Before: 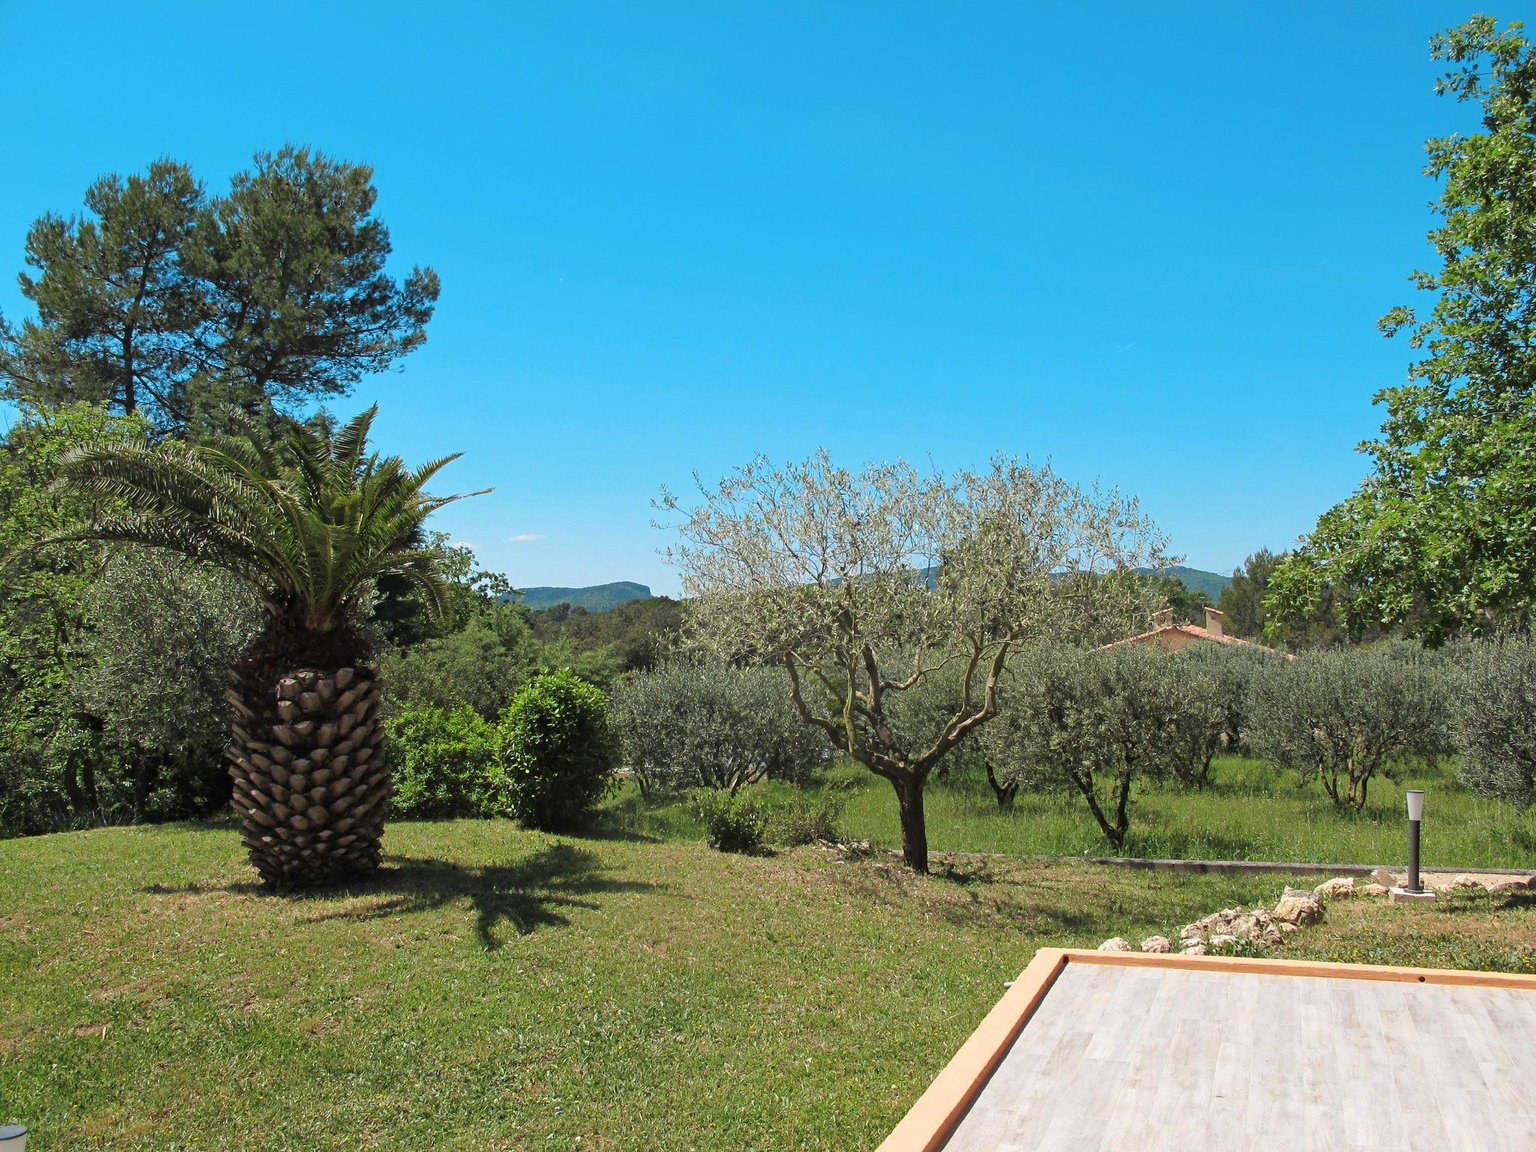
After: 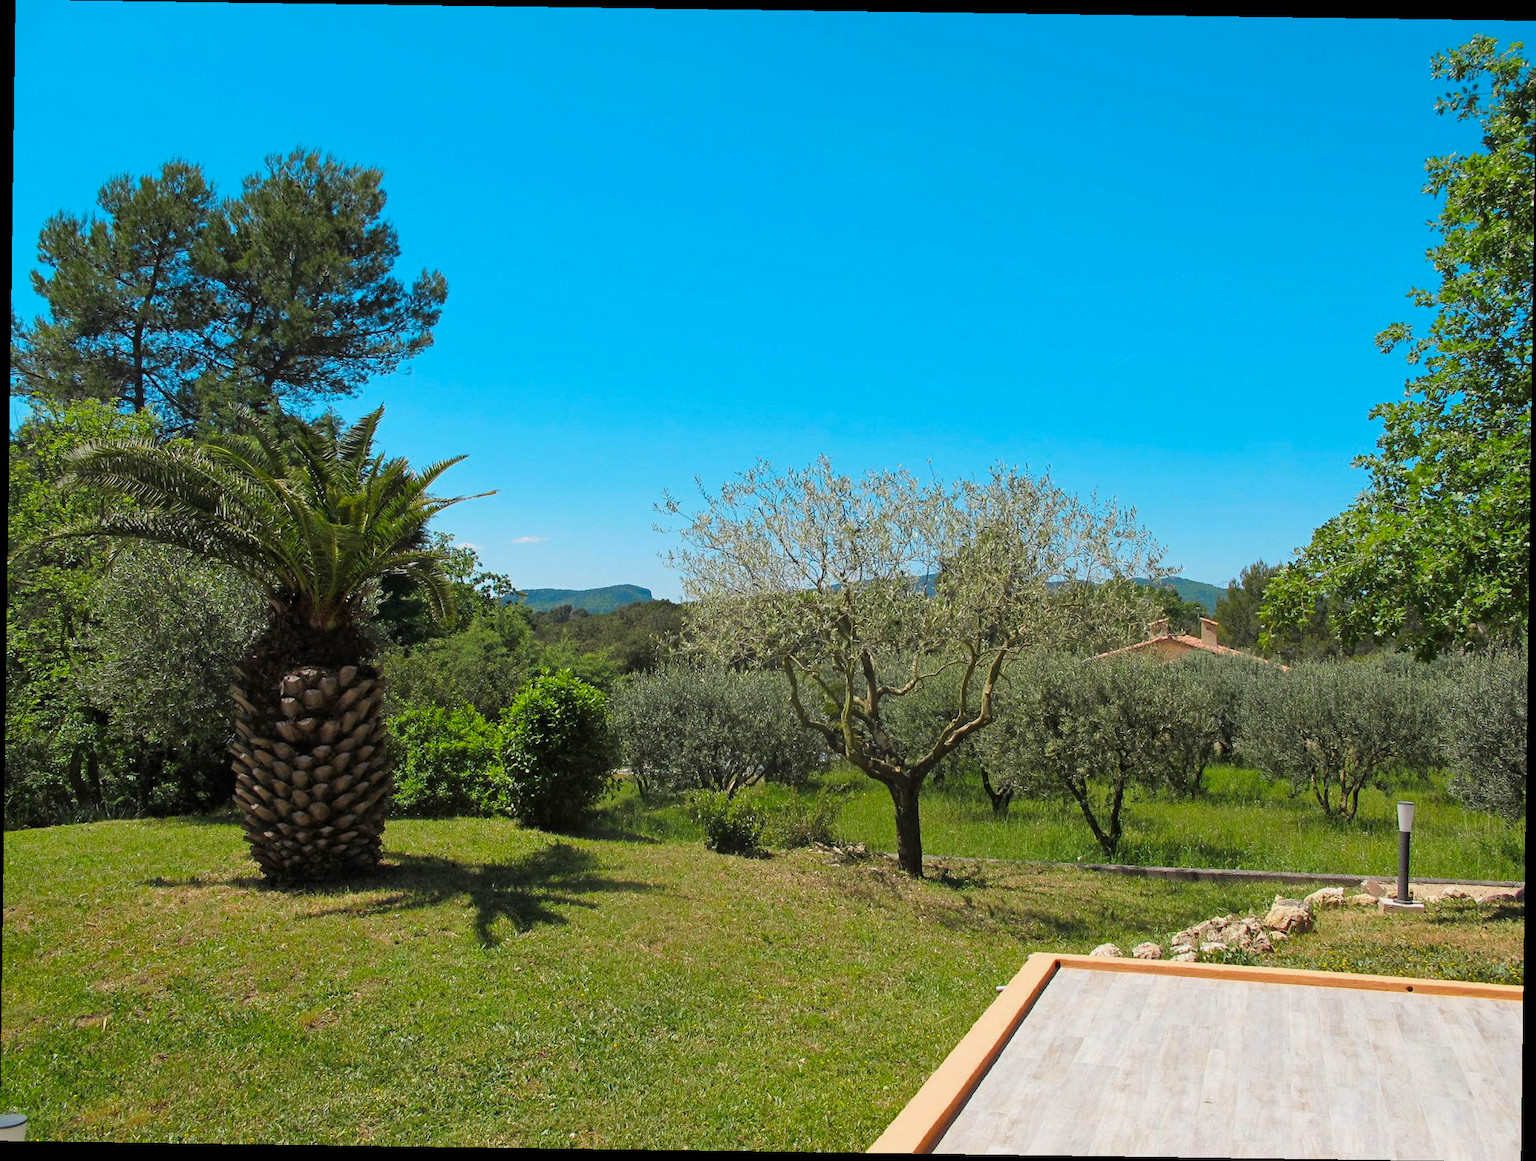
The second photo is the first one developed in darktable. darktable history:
rotate and perspective: rotation 0.8°, automatic cropping off
color calibration: illuminant same as pipeline (D50), x 0.346, y 0.359, temperature 5002.42 K
exposure: black level correction 0.001, exposure -0.125 EV, compensate exposure bias true, compensate highlight preservation false
color balance: output saturation 120%
